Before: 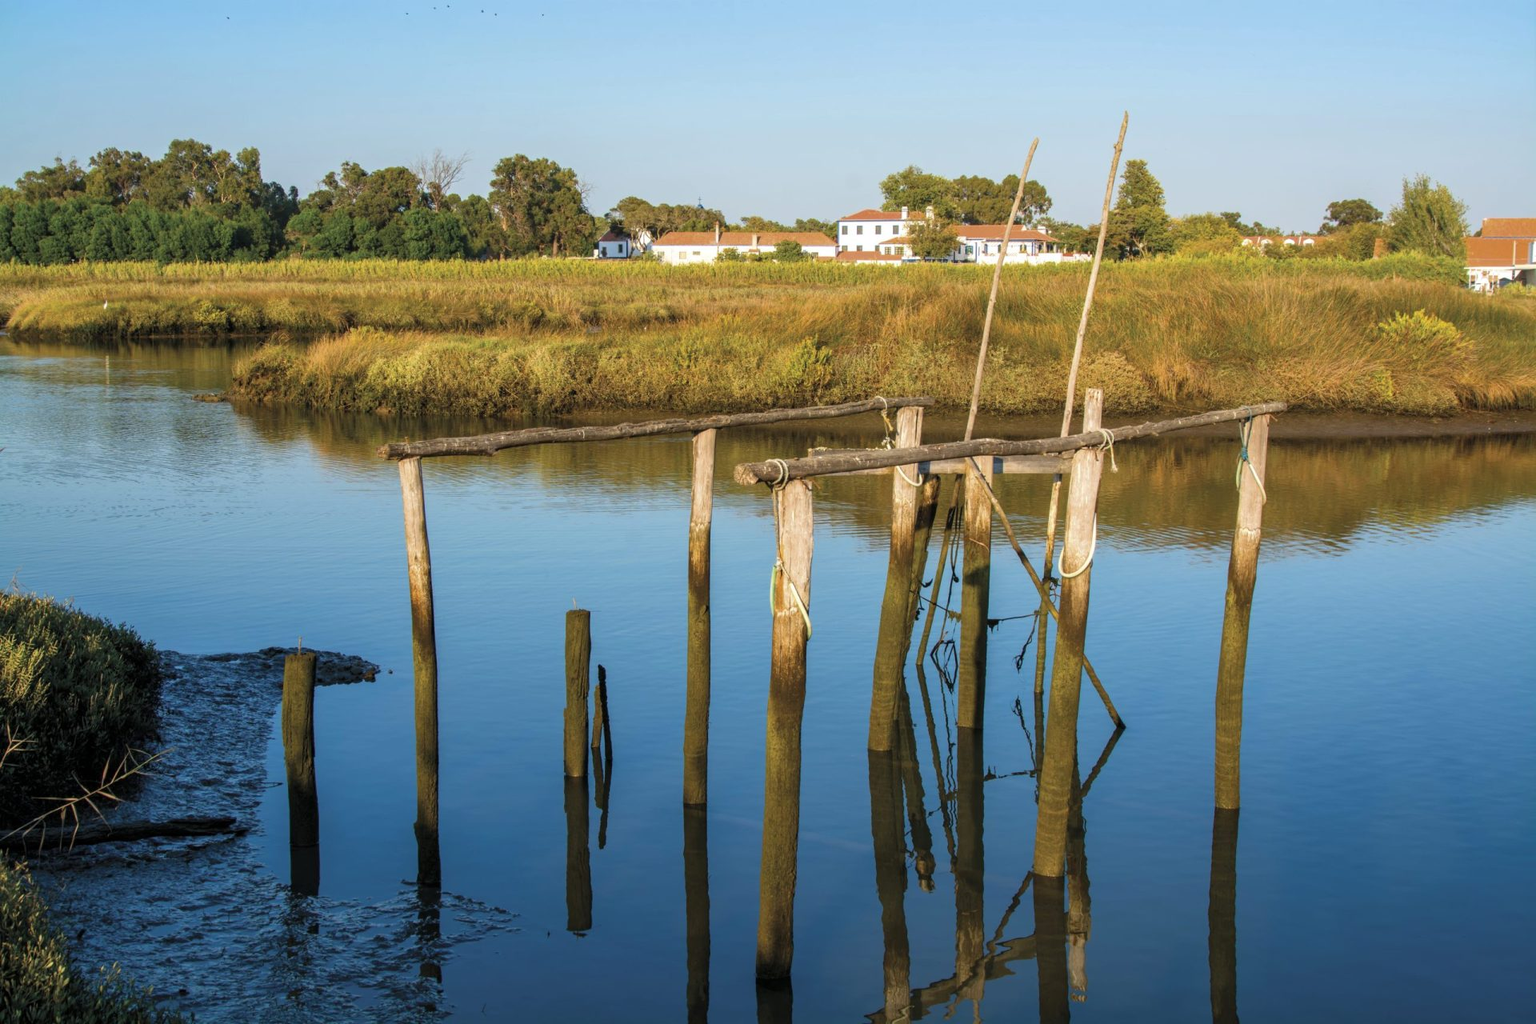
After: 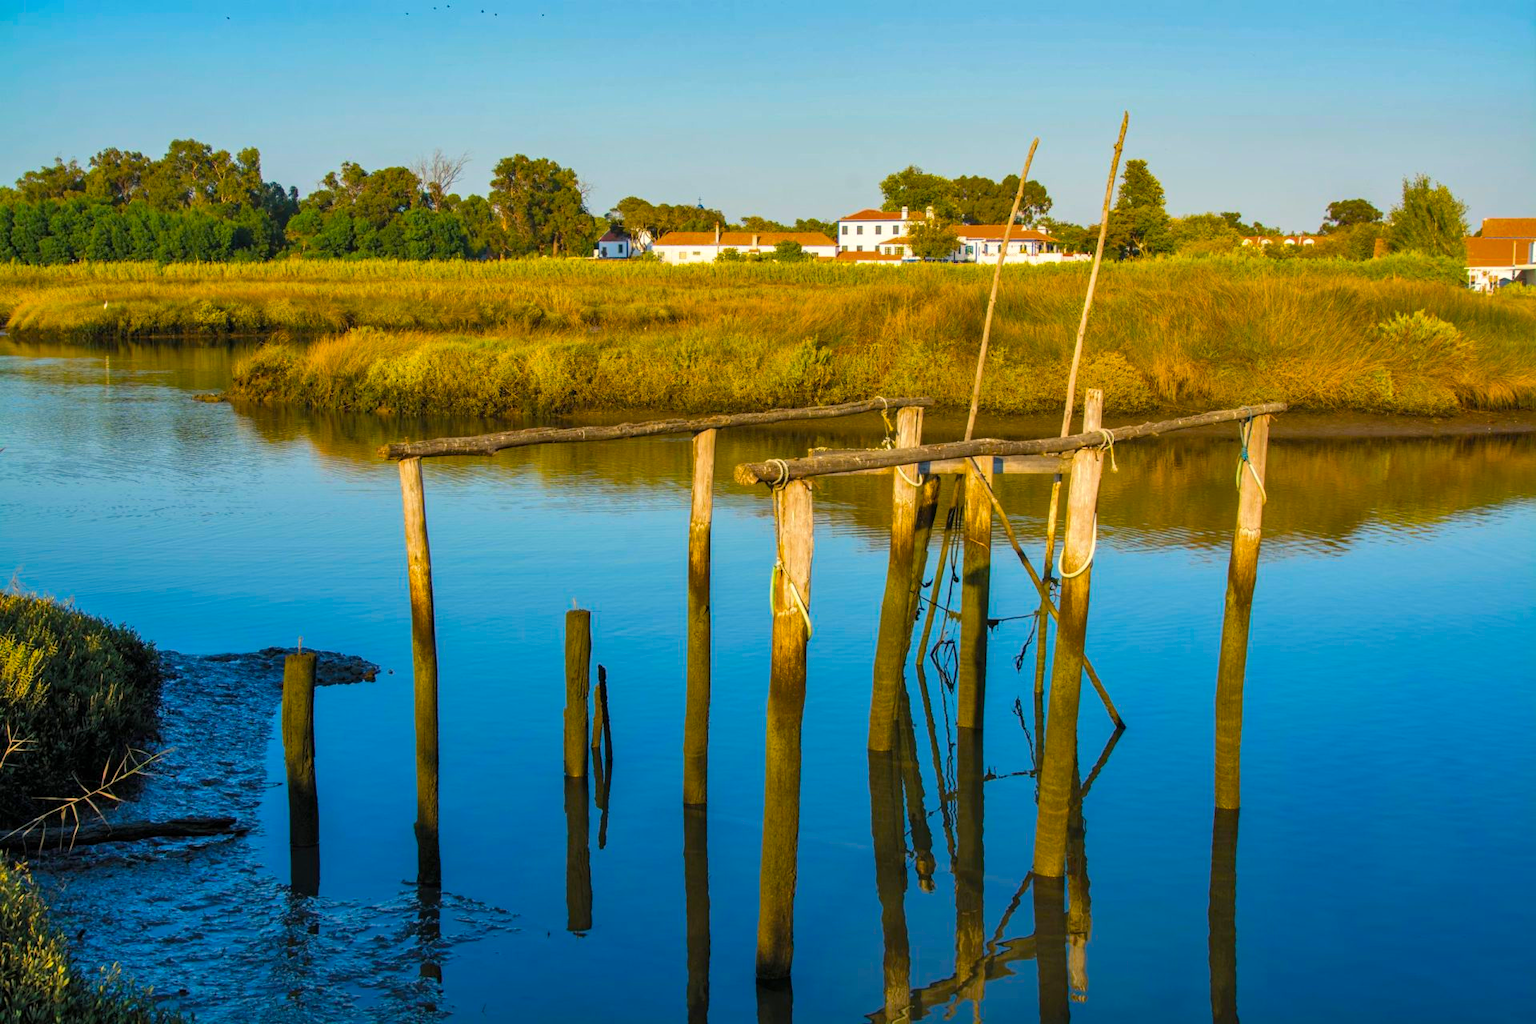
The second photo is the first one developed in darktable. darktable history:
shadows and highlights: shadows 39.57, highlights -52.22, low approximation 0.01, soften with gaussian
color balance rgb: highlights gain › chroma 3.001%, highlights gain › hue 78.33°, perceptual saturation grading › global saturation 30.505%, global vibrance 45.752%
